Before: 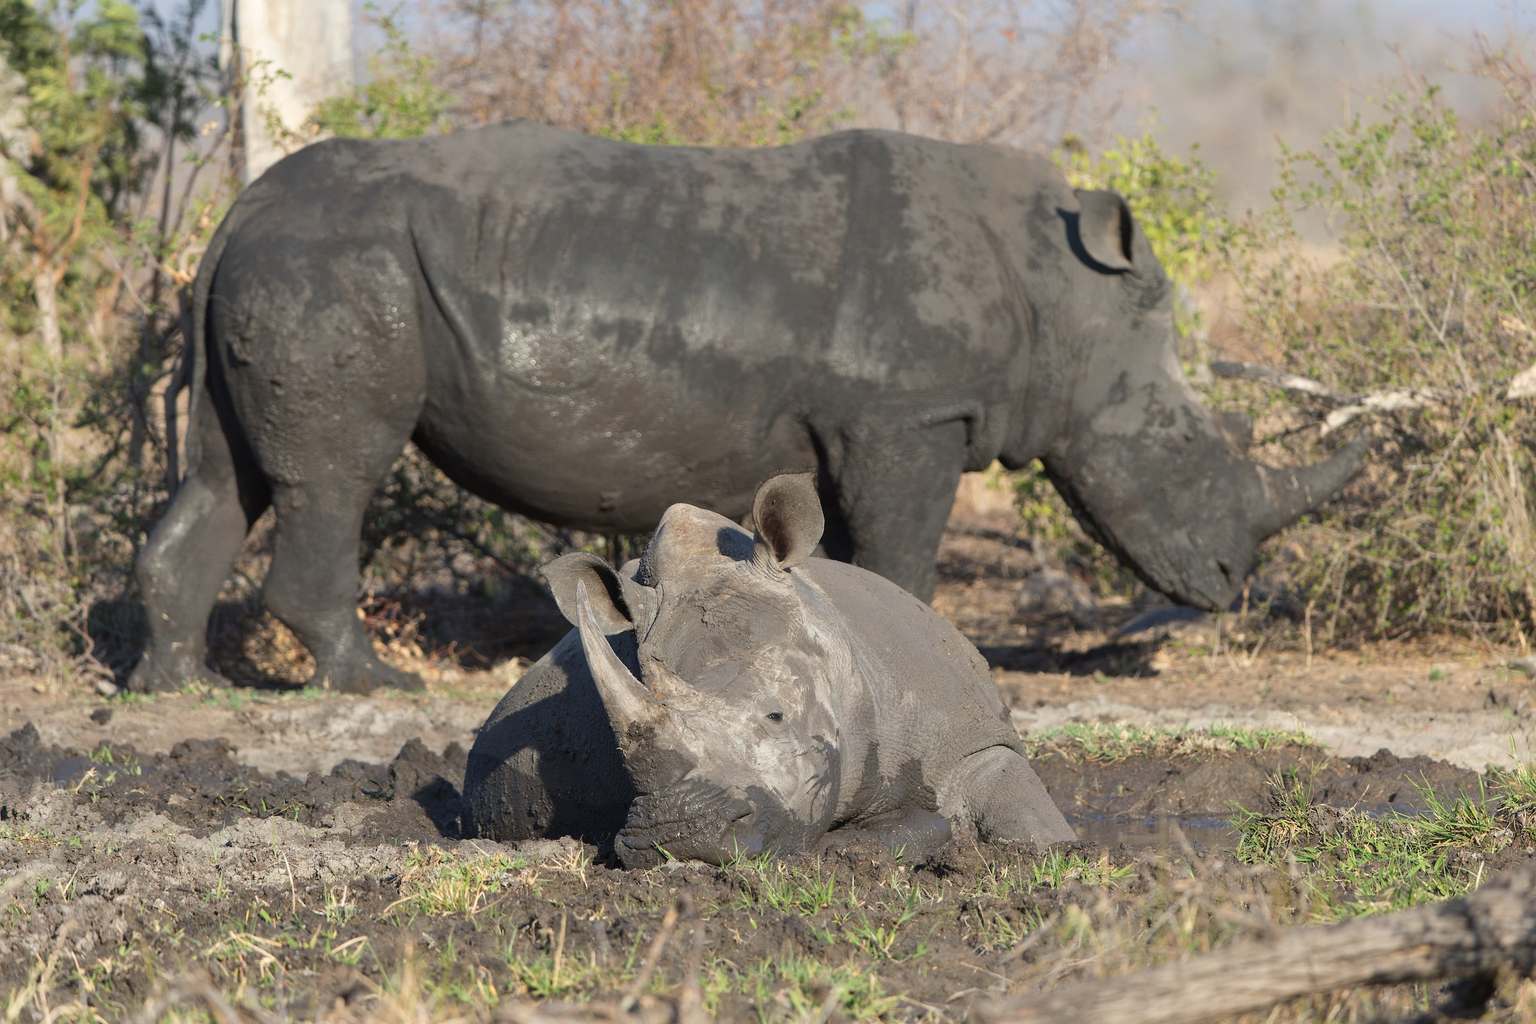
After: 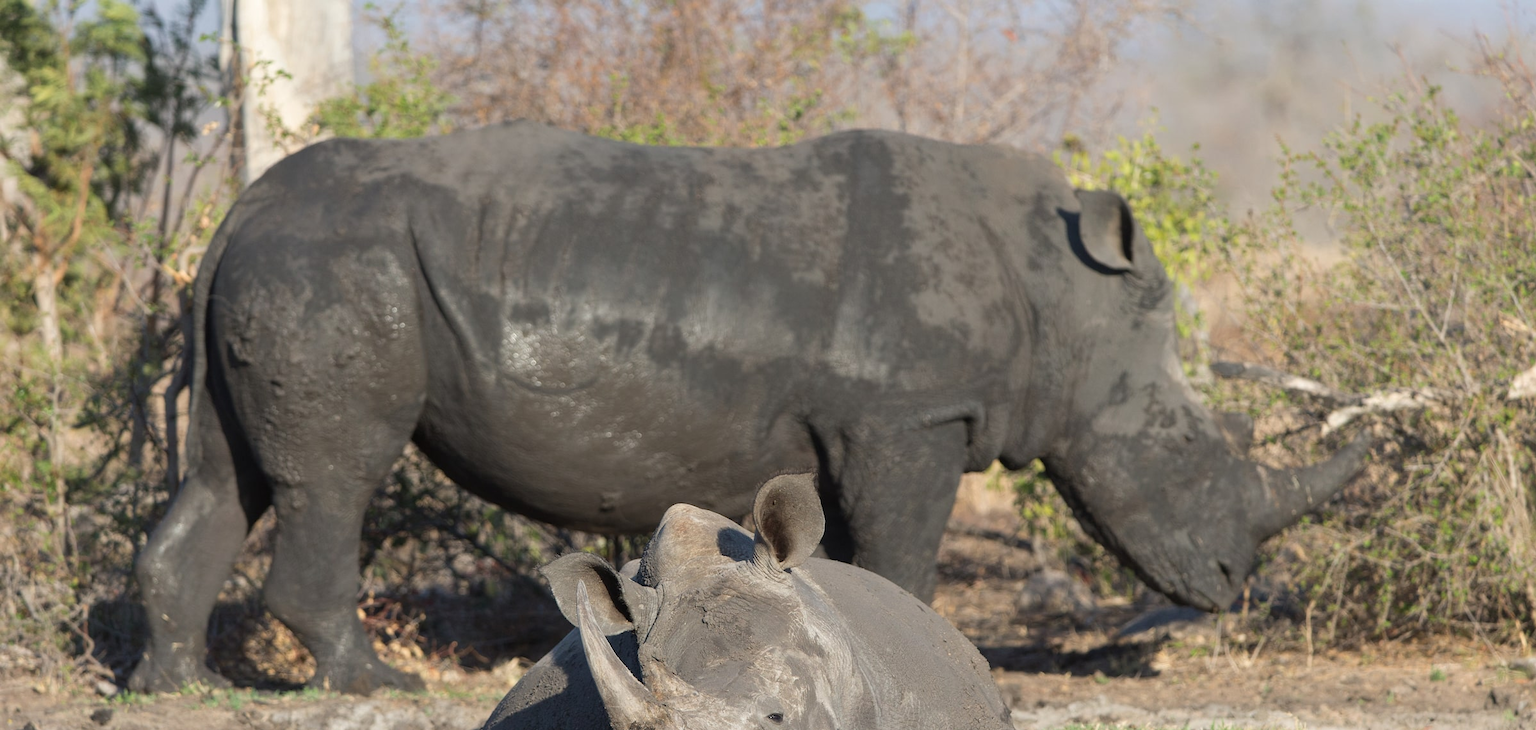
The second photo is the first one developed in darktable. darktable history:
crop: right 0%, bottom 28.641%
